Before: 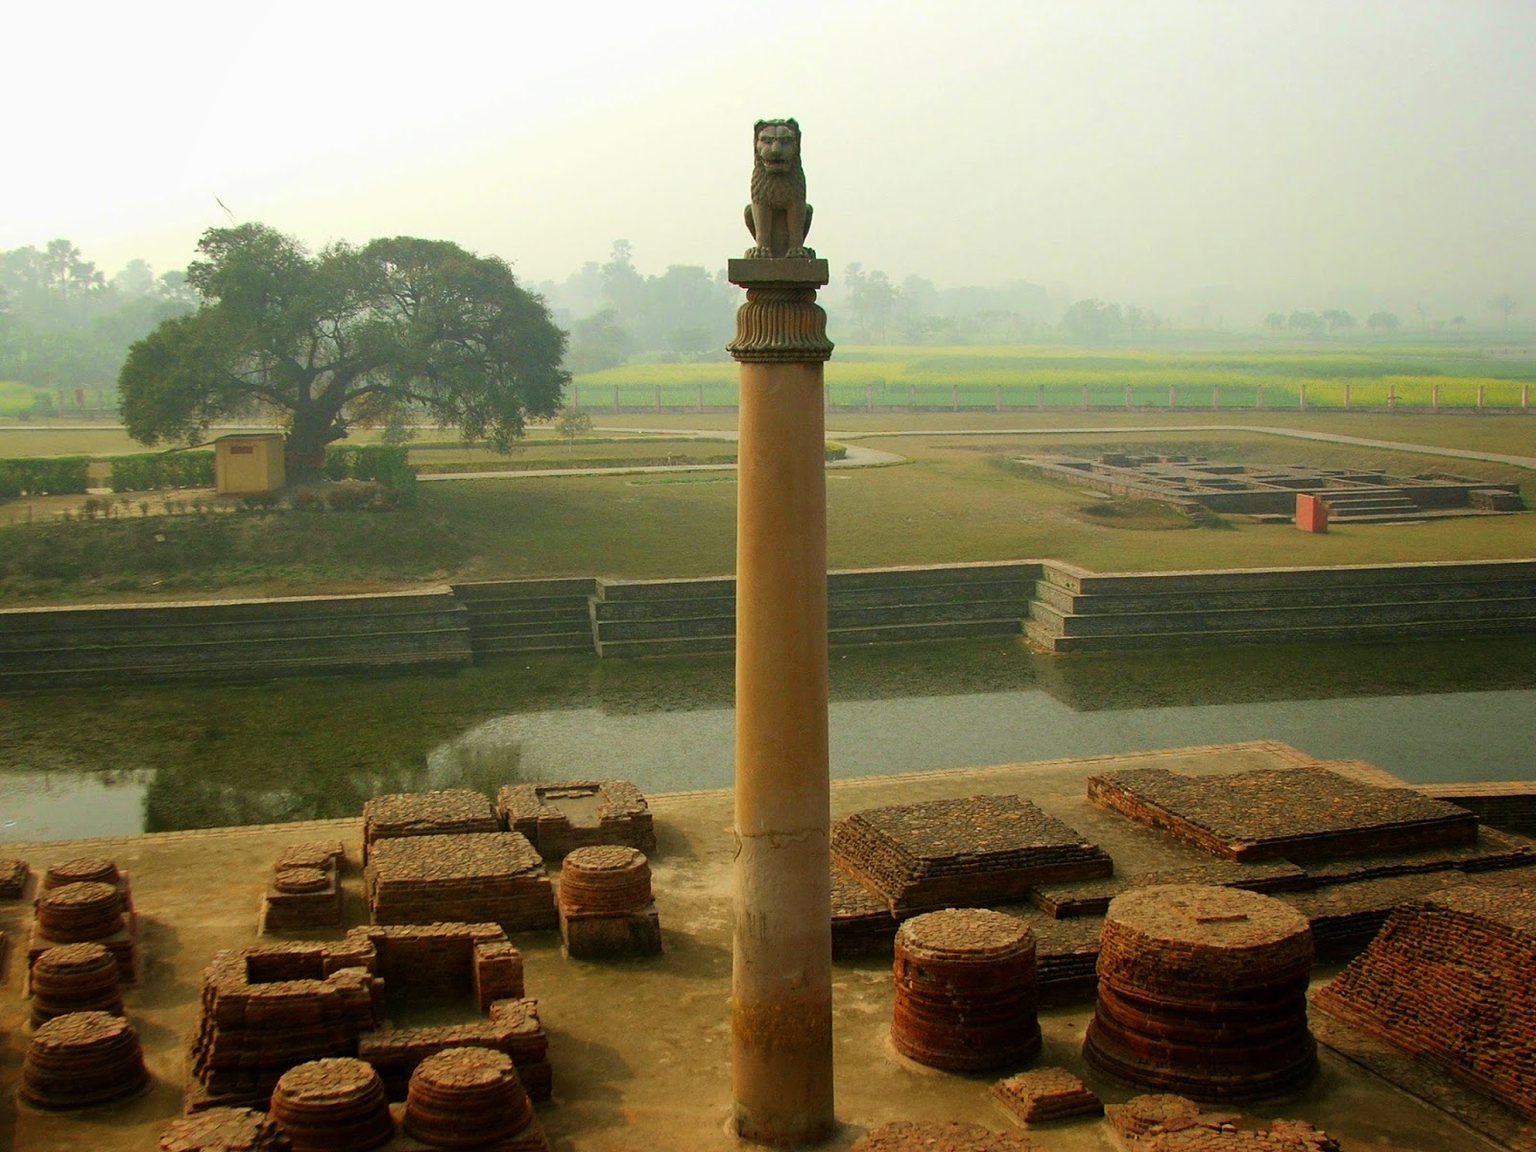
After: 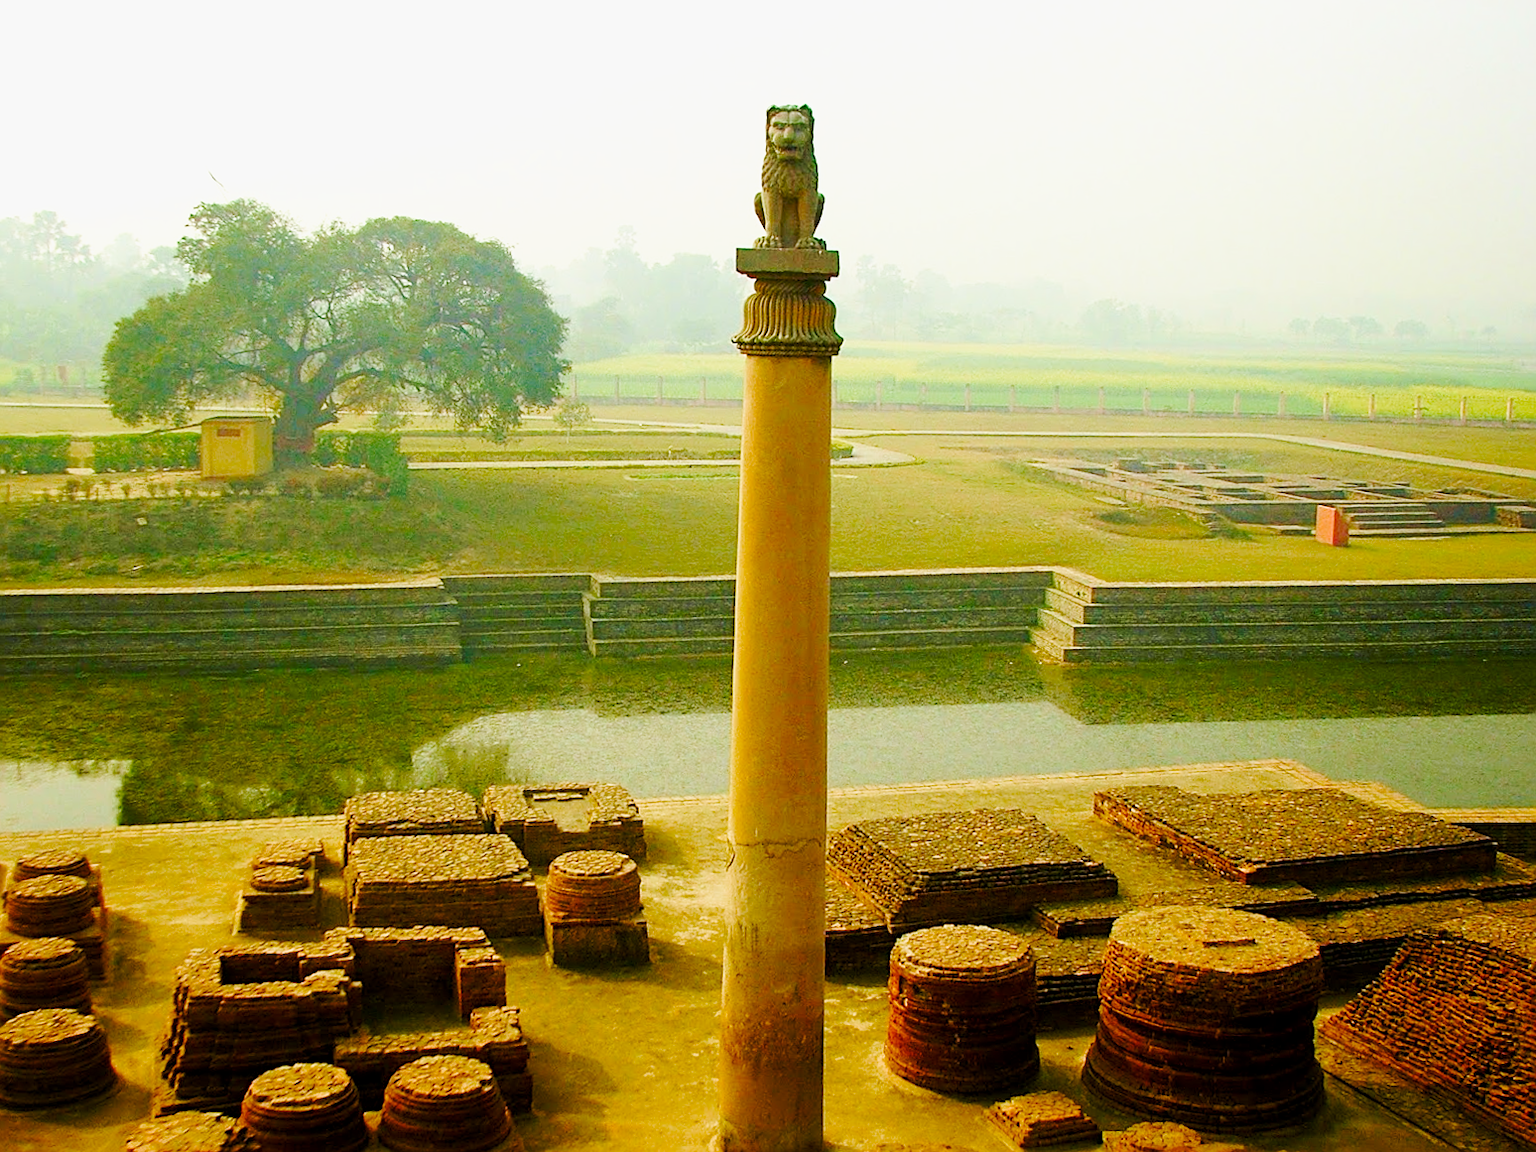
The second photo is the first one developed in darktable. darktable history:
base curve: curves: ch0 [(0, 0) (0.025, 0.046) (0.112, 0.277) (0.467, 0.74) (0.814, 0.929) (1, 0.942)], preserve colors none
crop and rotate: angle -1.44°
color balance rgb: shadows lift › chroma 3.045%, shadows lift › hue 278.06°, perceptual saturation grading › global saturation 20%, perceptual saturation grading › highlights -50.425%, perceptual saturation grading › shadows 30.007%, global vibrance 42.289%
velvia: on, module defaults
sharpen: on, module defaults
exposure: black level correction 0.001, compensate highlight preservation false
